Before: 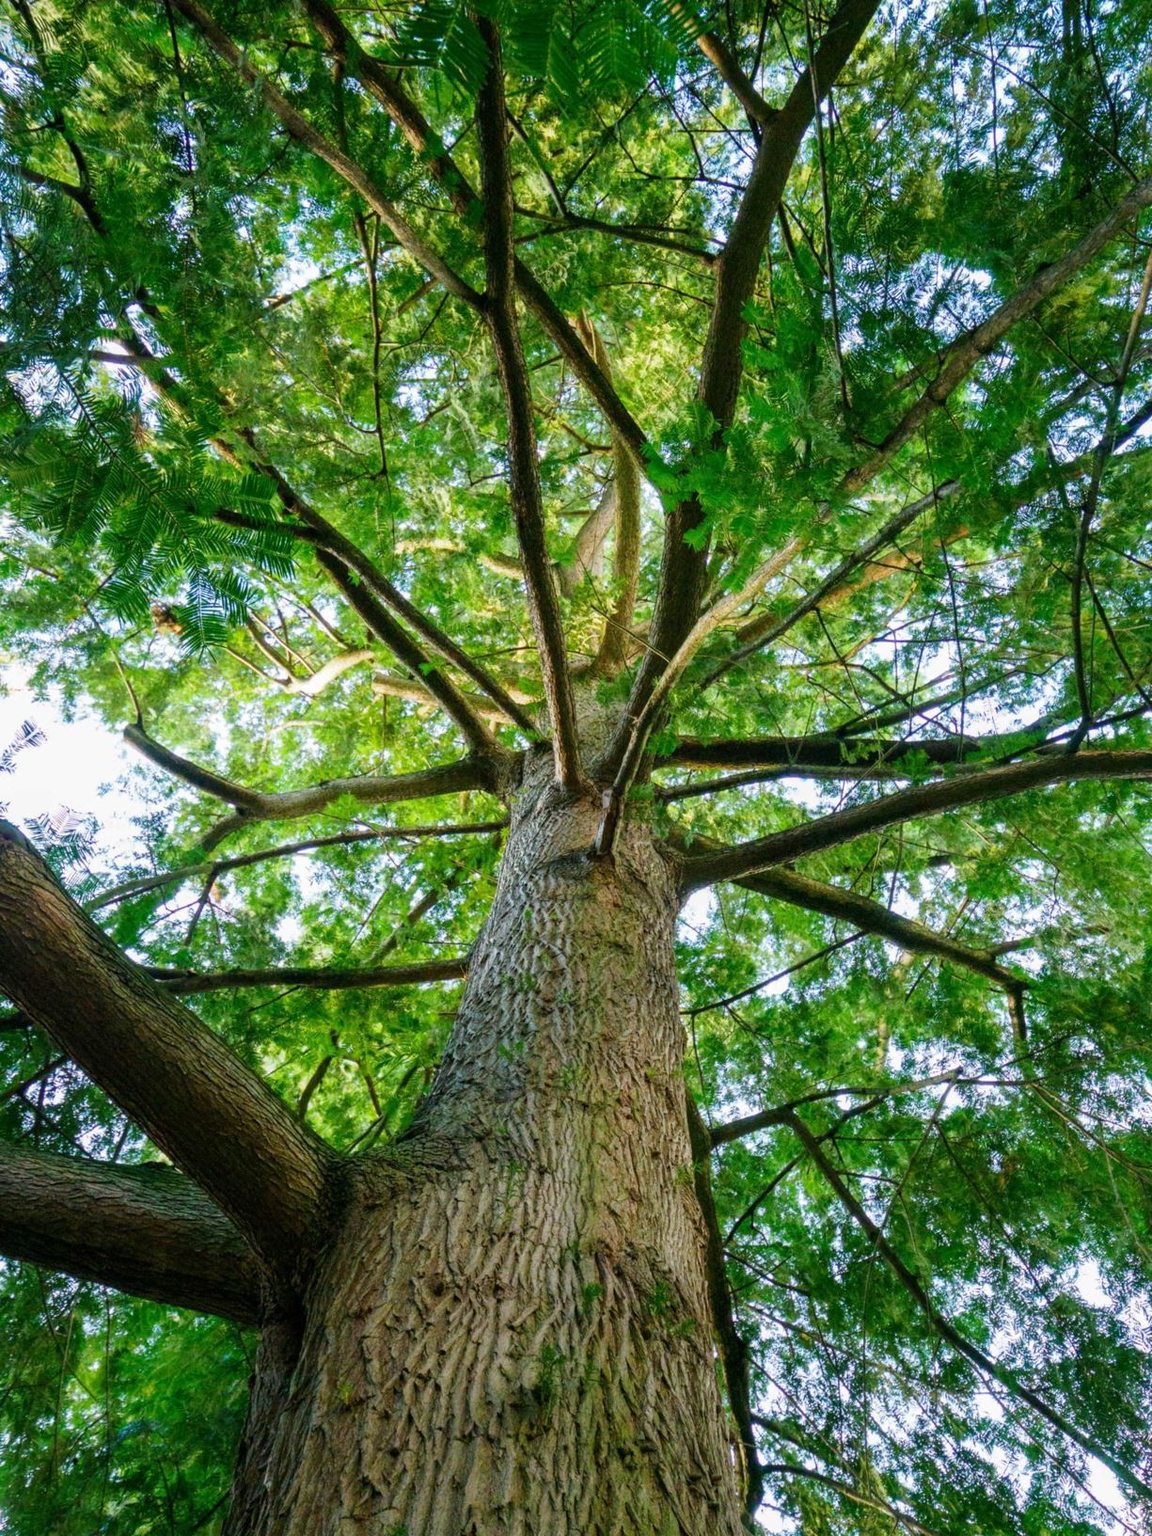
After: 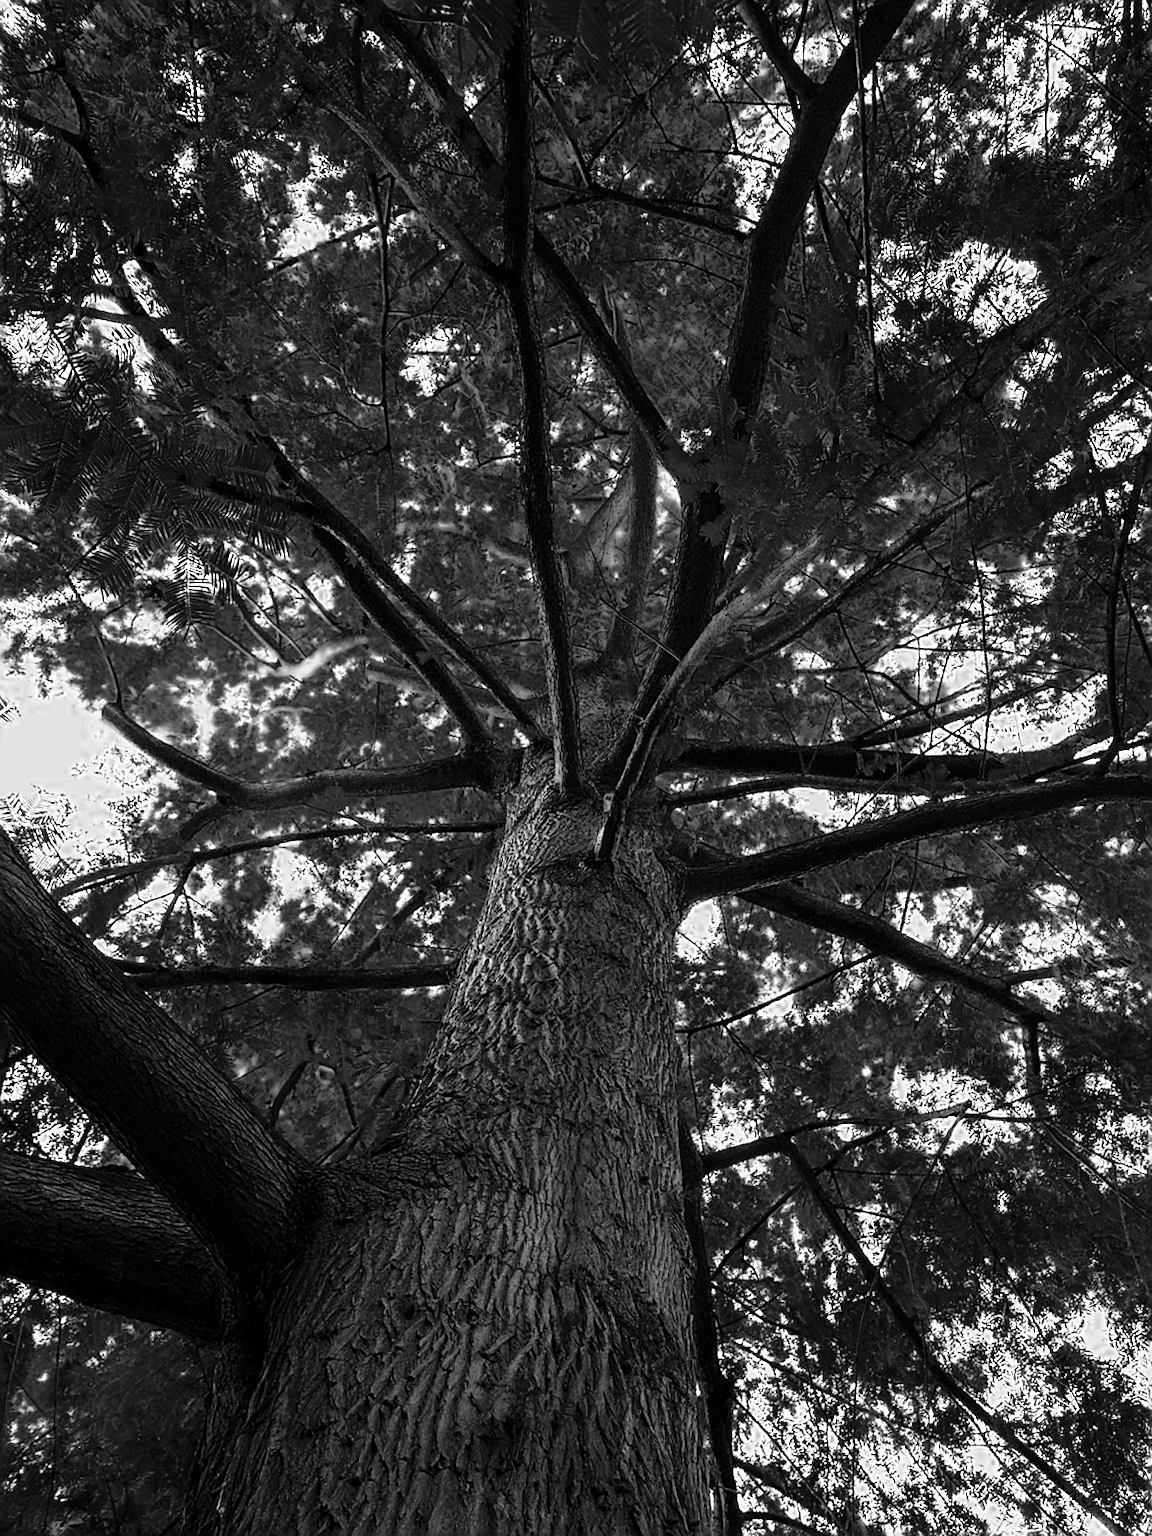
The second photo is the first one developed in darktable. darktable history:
sharpen: radius 1.4, amount 1.25, threshold 0.7
monochrome: a 26.22, b 42.67, size 0.8
contrast brightness saturation: contrast 0.21, brightness -0.11, saturation 0.21
color zones: curves: ch0 [(0.287, 0.048) (0.493, 0.484) (0.737, 0.816)]; ch1 [(0, 0) (0.143, 0) (0.286, 0) (0.429, 0) (0.571, 0) (0.714, 0) (0.857, 0)]
crop and rotate: angle -2.38°
